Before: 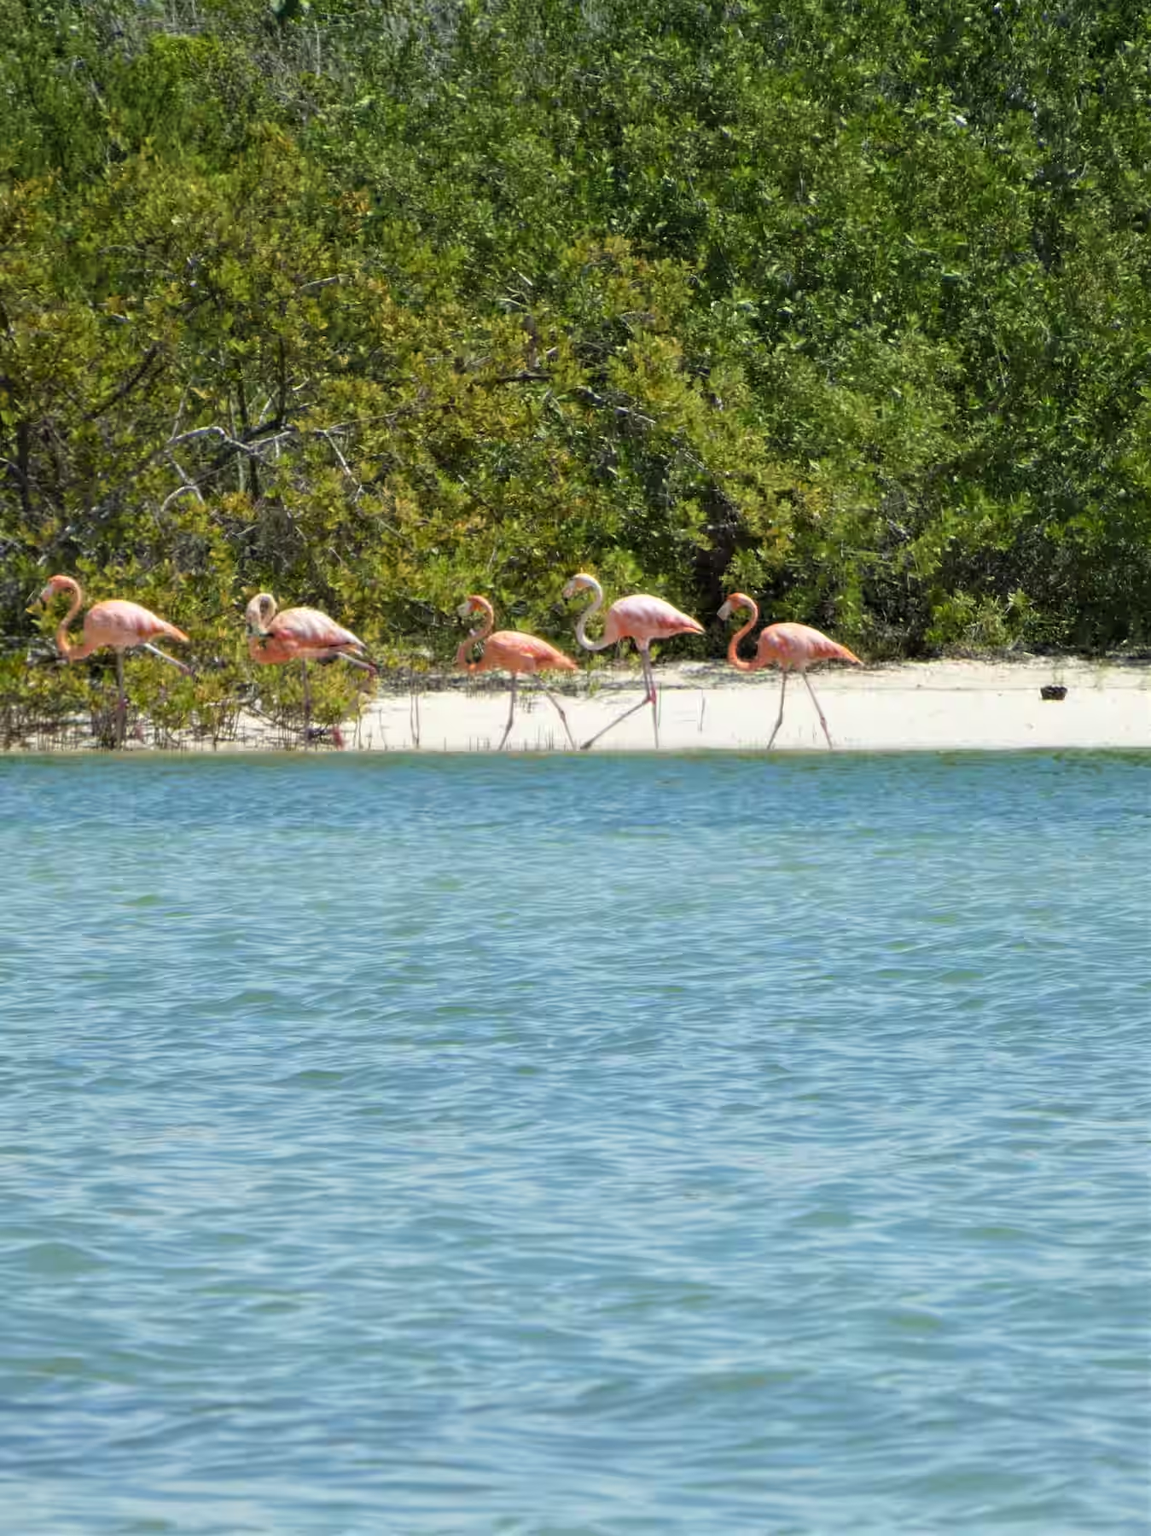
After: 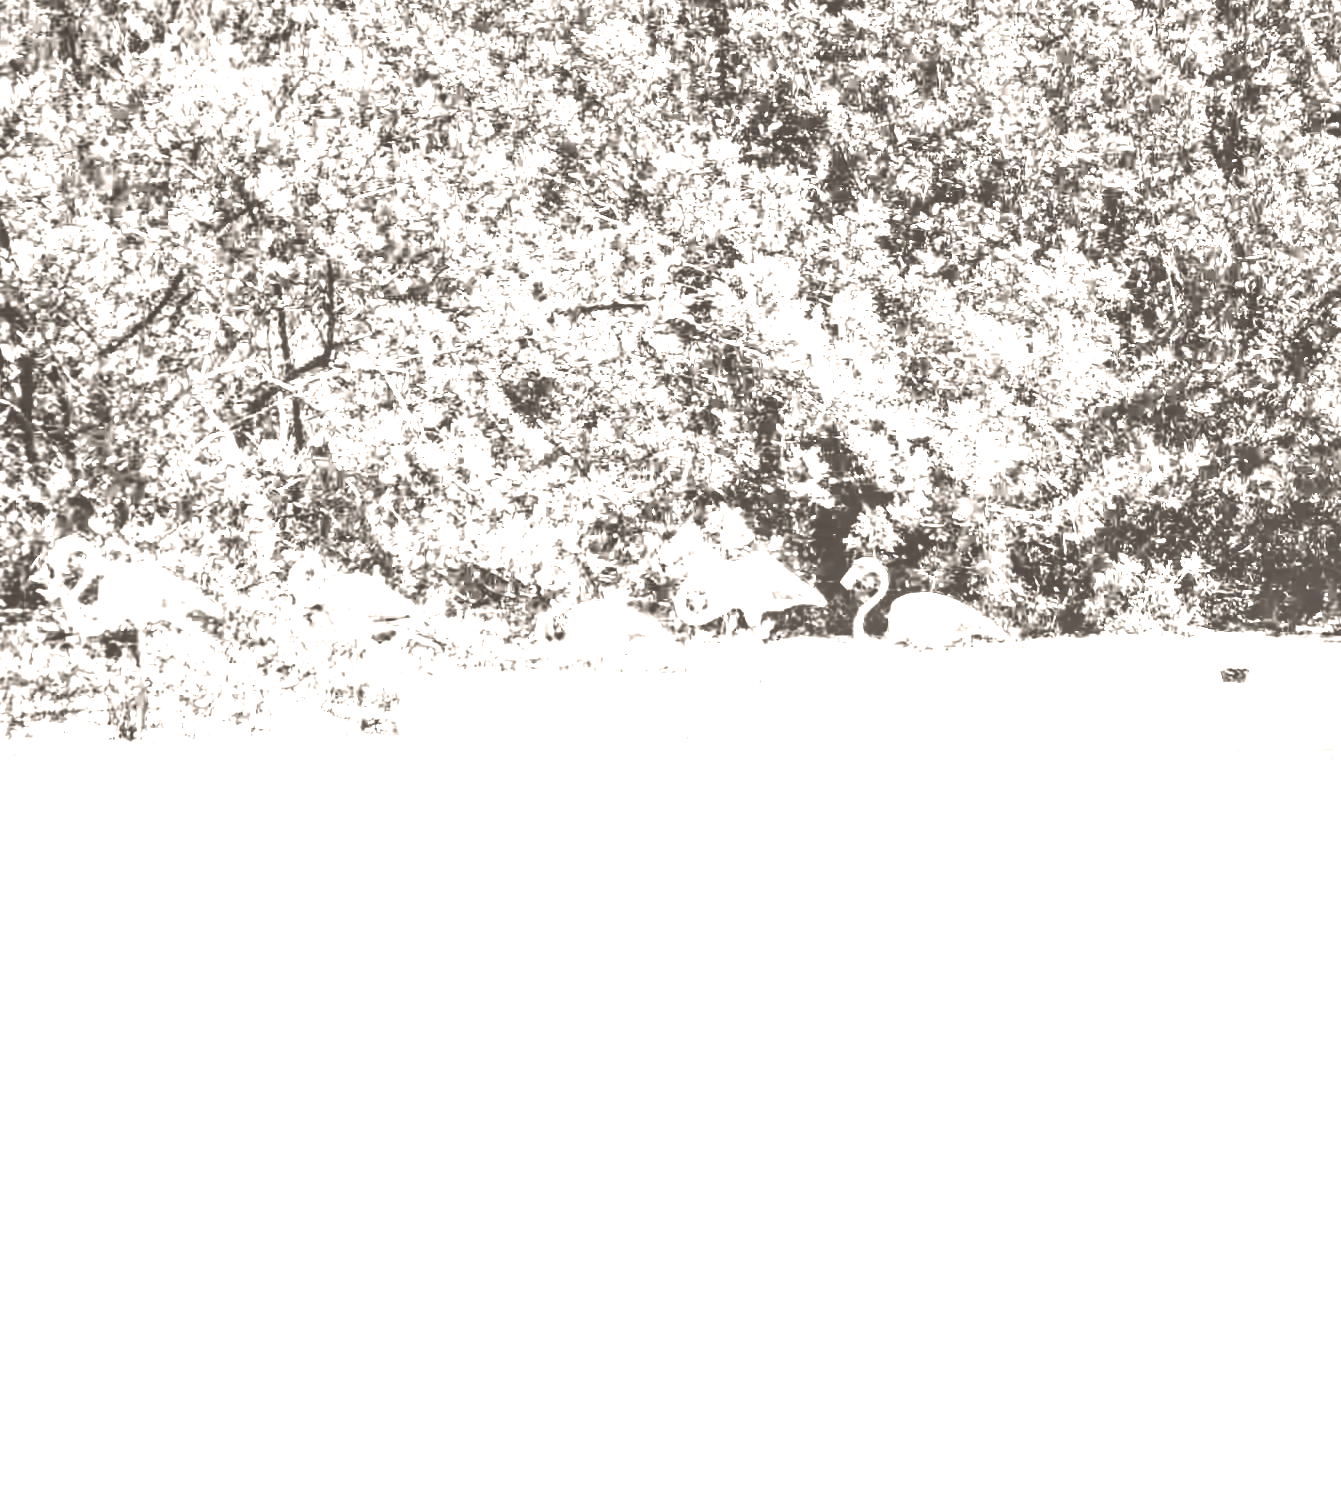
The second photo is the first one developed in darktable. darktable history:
exposure: black level correction 0, exposure 0.5 EV, compensate exposure bias true, compensate highlight preservation false
white balance: red 1, blue 1
crop: top 7.625%, bottom 8.027%
colorize: hue 34.49°, saturation 35.33%, source mix 100%, lightness 55%, version 1
rgb curve: curves: ch0 [(0, 0) (0.21, 0.15) (0.24, 0.21) (0.5, 0.75) (0.75, 0.96) (0.89, 0.99) (1, 1)]; ch1 [(0, 0.02) (0.21, 0.13) (0.25, 0.2) (0.5, 0.67) (0.75, 0.9) (0.89, 0.97) (1, 1)]; ch2 [(0, 0.02) (0.21, 0.13) (0.25, 0.2) (0.5, 0.67) (0.75, 0.9) (0.89, 0.97) (1, 1)], compensate middle gray true
tone equalizer: -8 EV -0.417 EV, -7 EV -0.389 EV, -6 EV -0.333 EV, -5 EV -0.222 EV, -3 EV 0.222 EV, -2 EV 0.333 EV, -1 EV 0.389 EV, +0 EV 0.417 EV, edges refinement/feathering 500, mask exposure compensation -1.57 EV, preserve details no
rgb levels: preserve colors max RGB
local contrast: detail 130%
